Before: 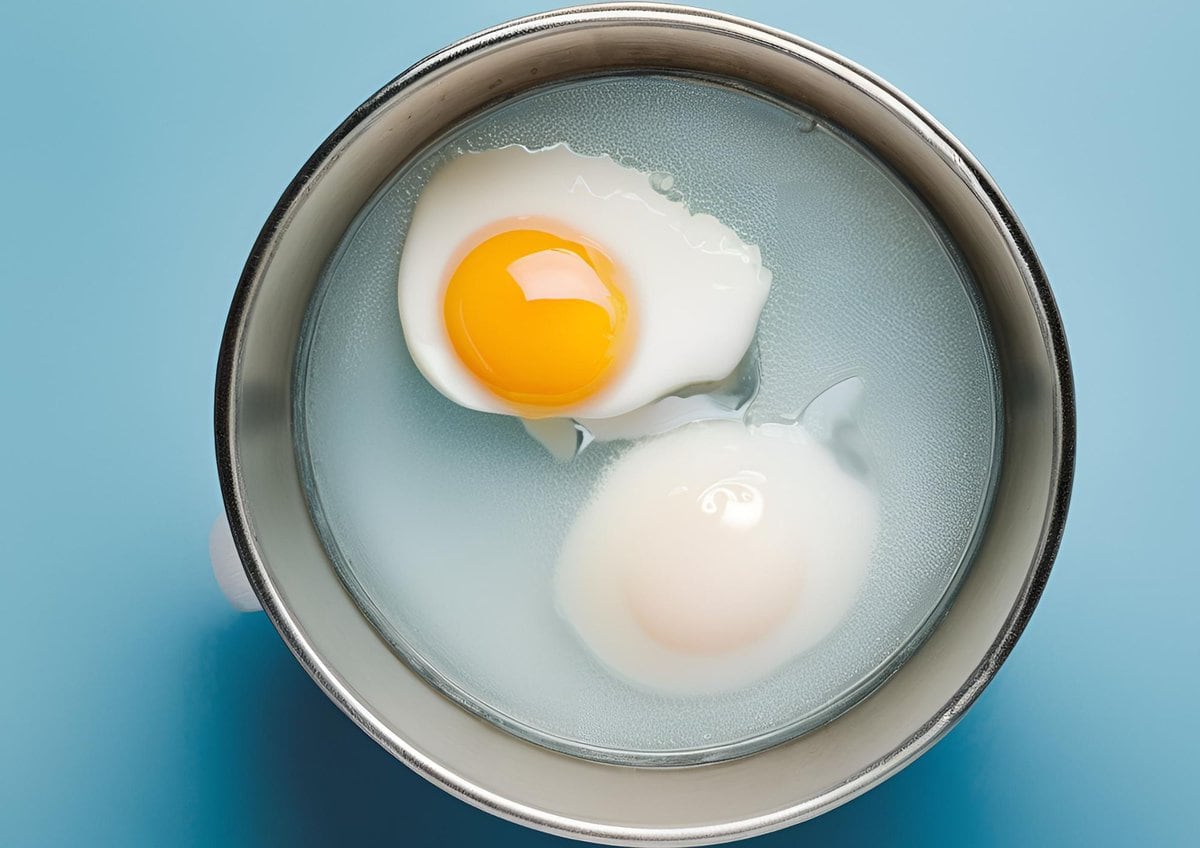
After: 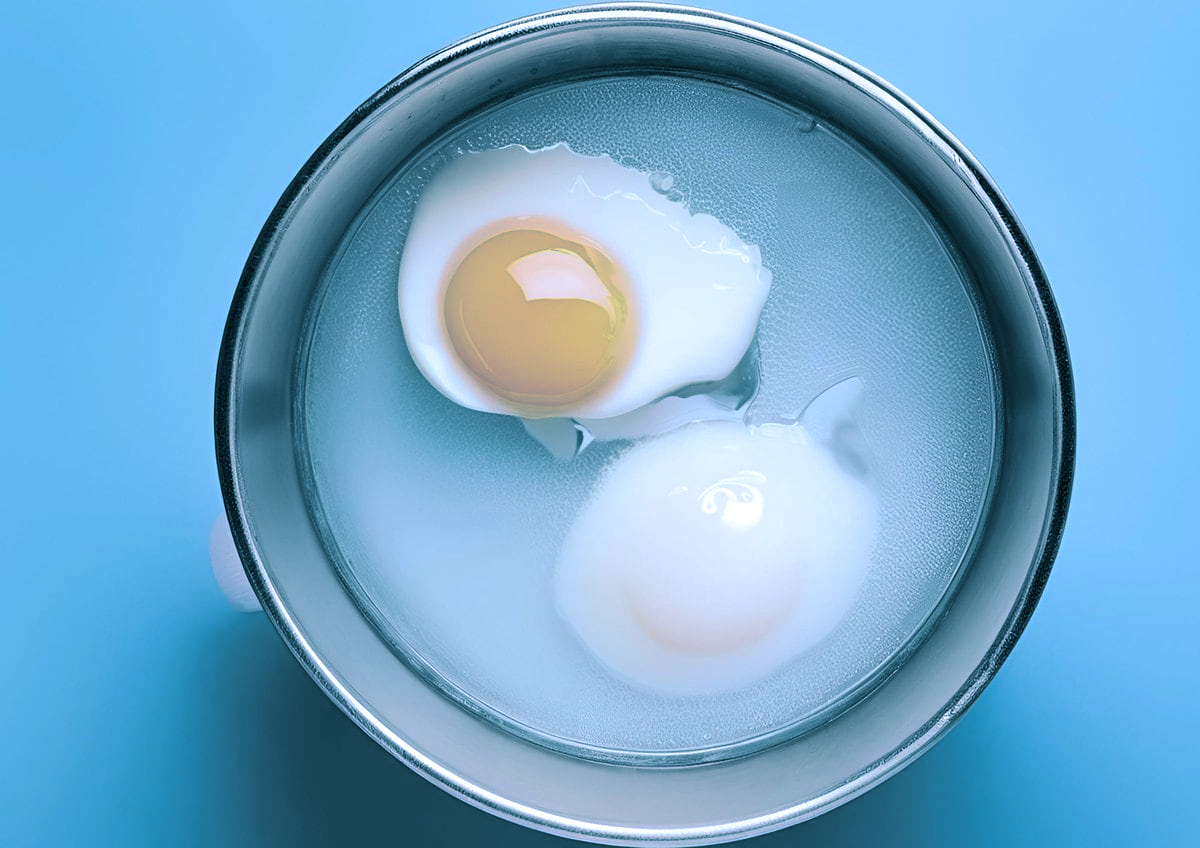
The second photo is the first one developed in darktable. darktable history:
split-toning: shadows › hue 212.4°, balance -70
color calibration: illuminant custom, x 0.39, y 0.392, temperature 3856.94 K
